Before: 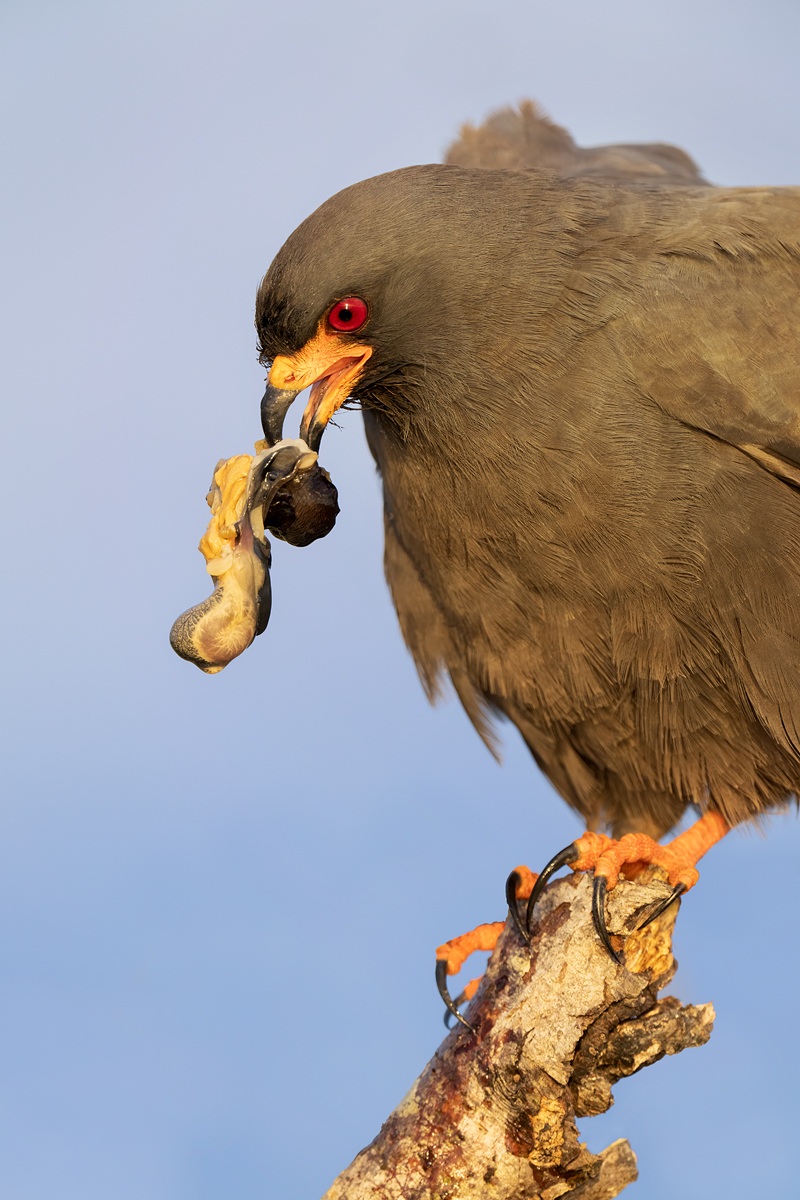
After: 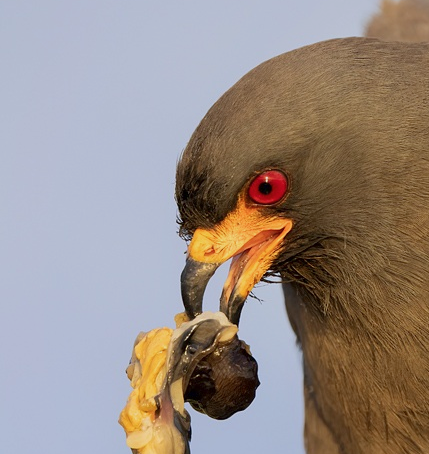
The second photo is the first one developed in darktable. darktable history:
crop: left 10.121%, top 10.631%, right 36.218%, bottom 51.526%
color balance rgb: contrast -10%
color correction: saturation 0.99
